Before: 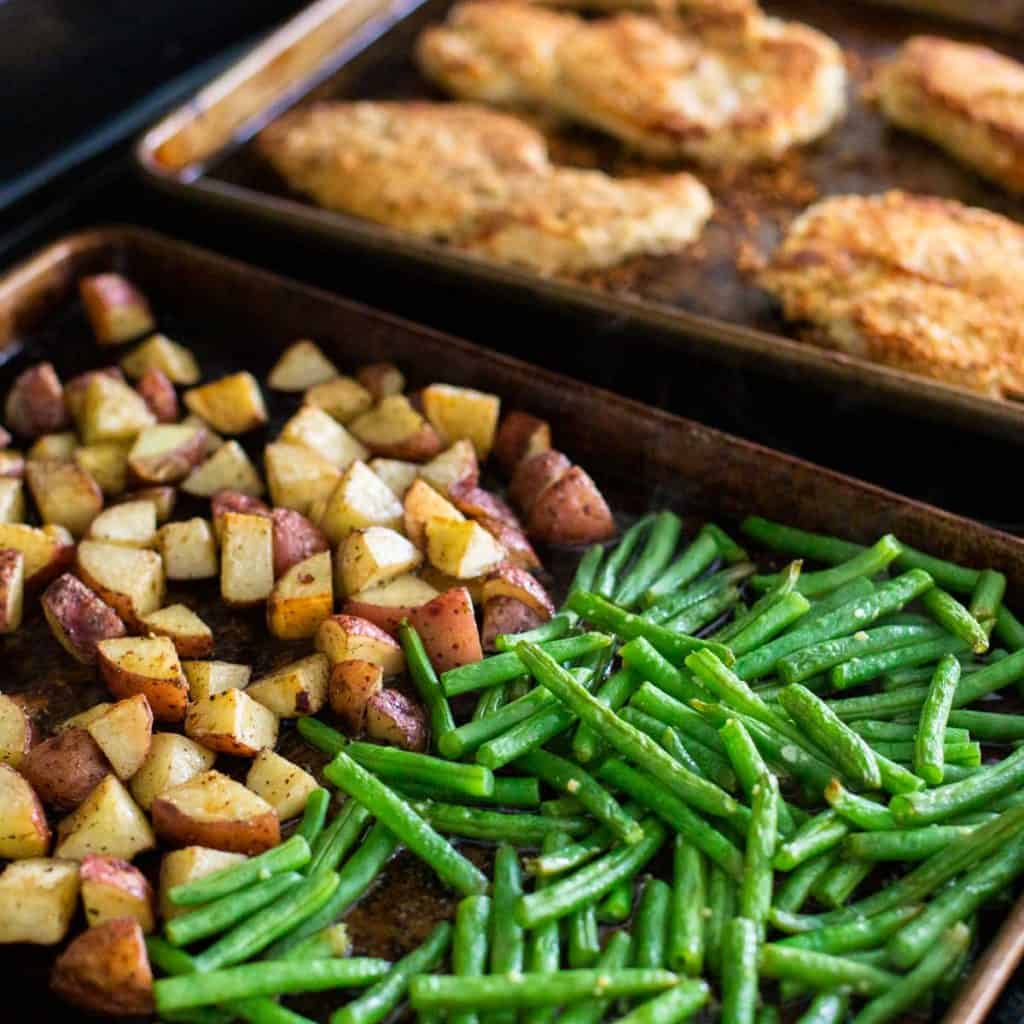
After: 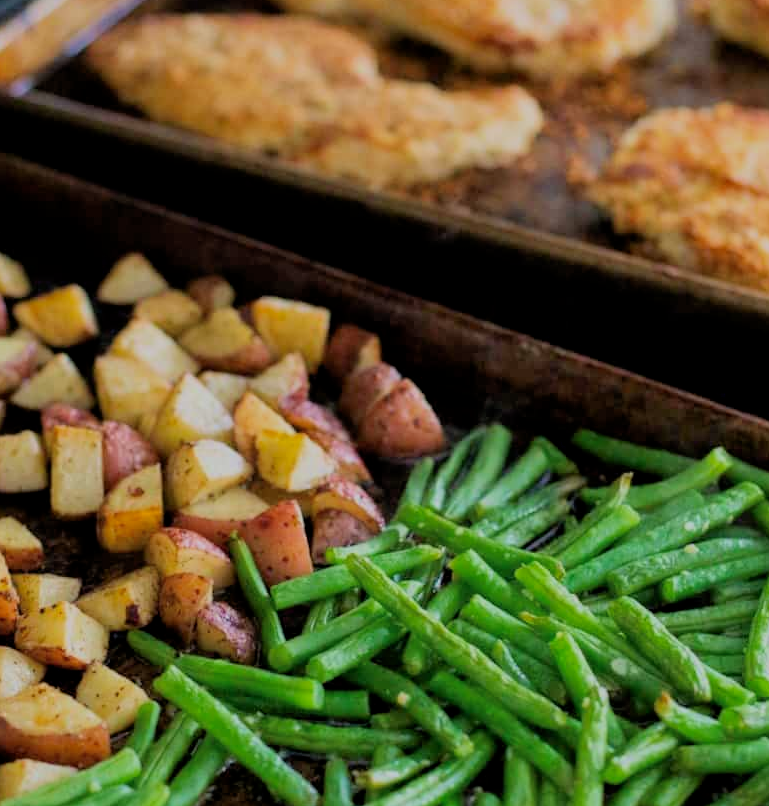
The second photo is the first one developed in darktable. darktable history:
crop: left 16.671%, top 8.534%, right 8.172%, bottom 12.676%
filmic rgb: black relative exposure -8.85 EV, white relative exposure 4.99 EV, target black luminance 0%, hardness 3.79, latitude 66.7%, contrast 0.815, highlights saturation mix 10.55%, shadows ↔ highlights balance 20.11%, color science v6 (2022)
